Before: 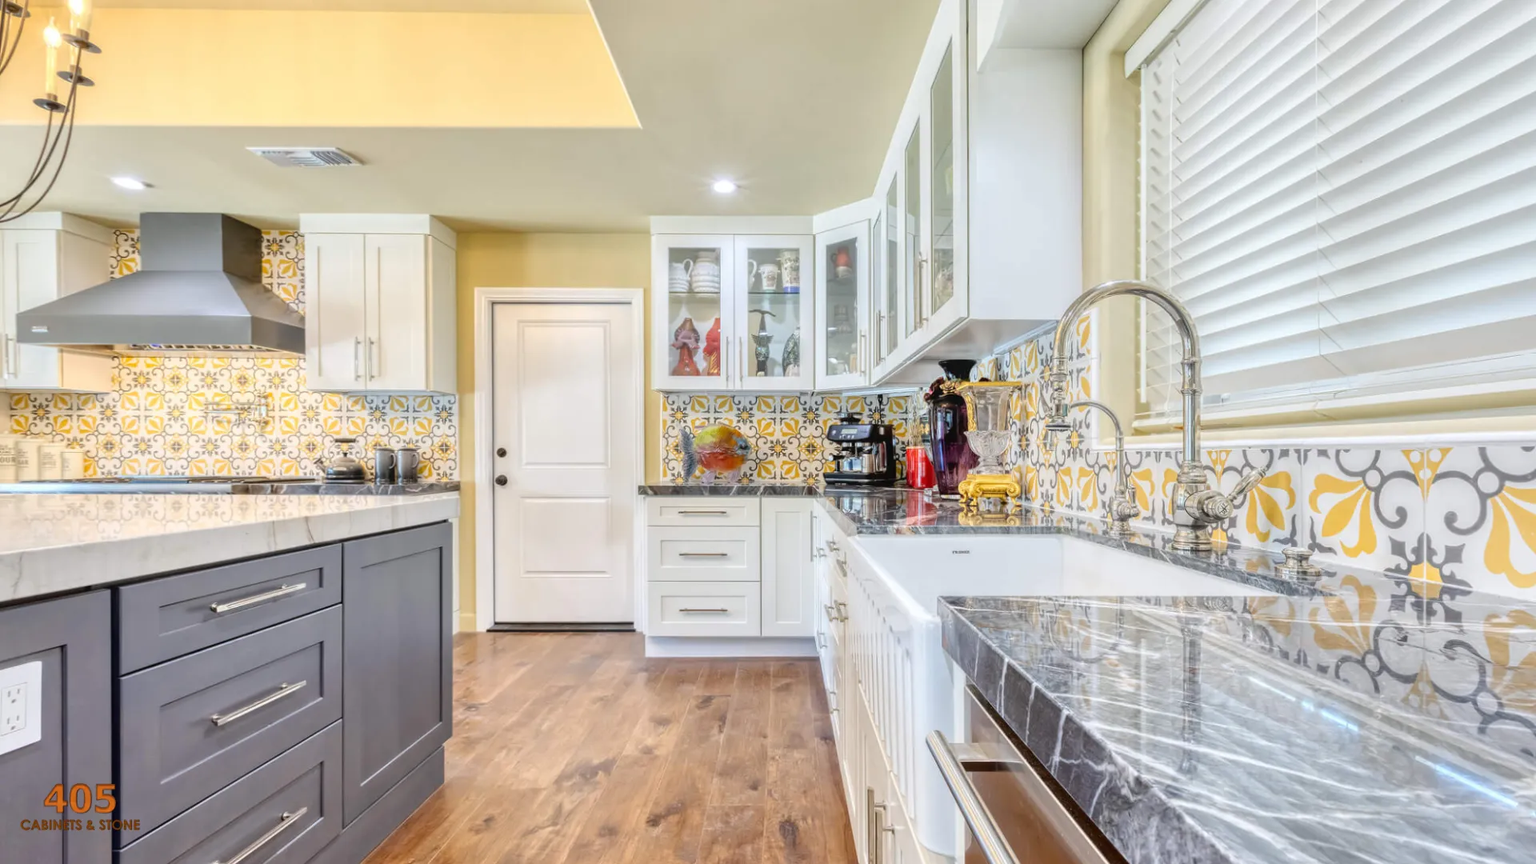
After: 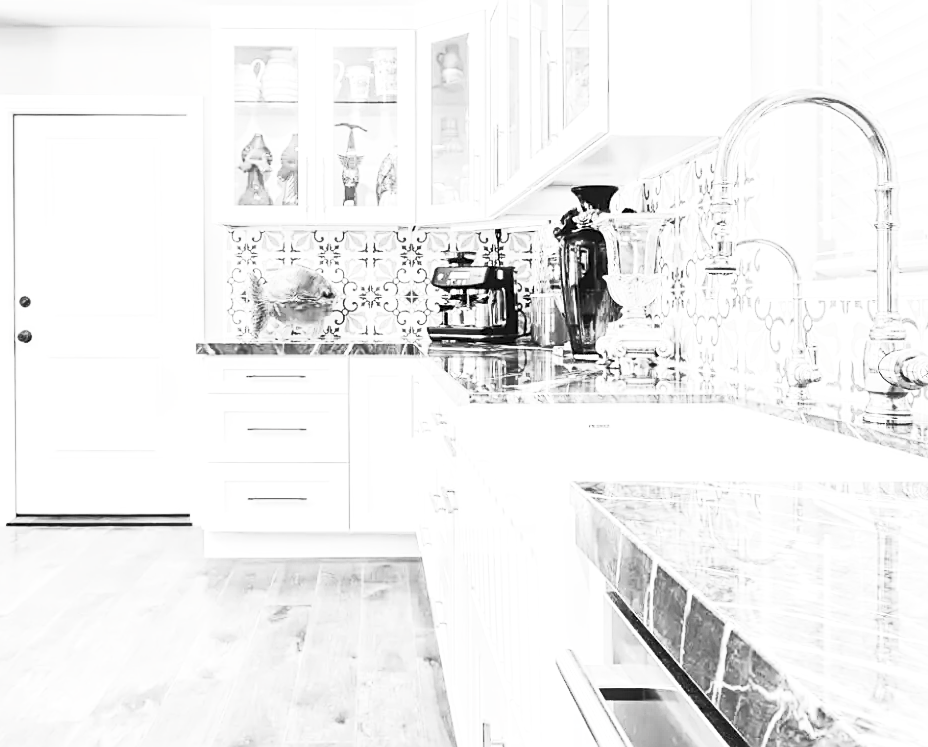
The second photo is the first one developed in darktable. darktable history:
crop: left 31.371%, top 24.535%, right 20.285%, bottom 6.283%
contrast brightness saturation: contrast 0.541, brightness 0.475, saturation -0.997
exposure: exposure 0.564 EV, compensate exposure bias true, compensate highlight preservation false
sharpen: on, module defaults
